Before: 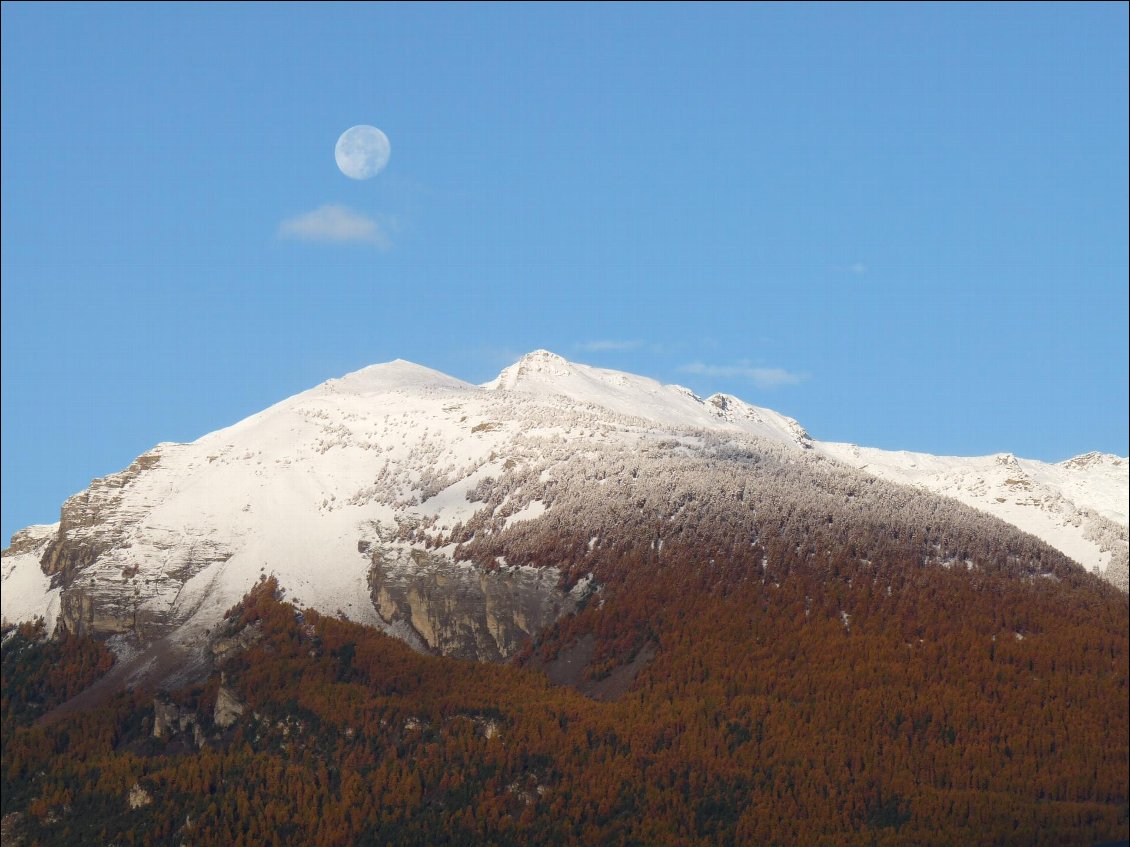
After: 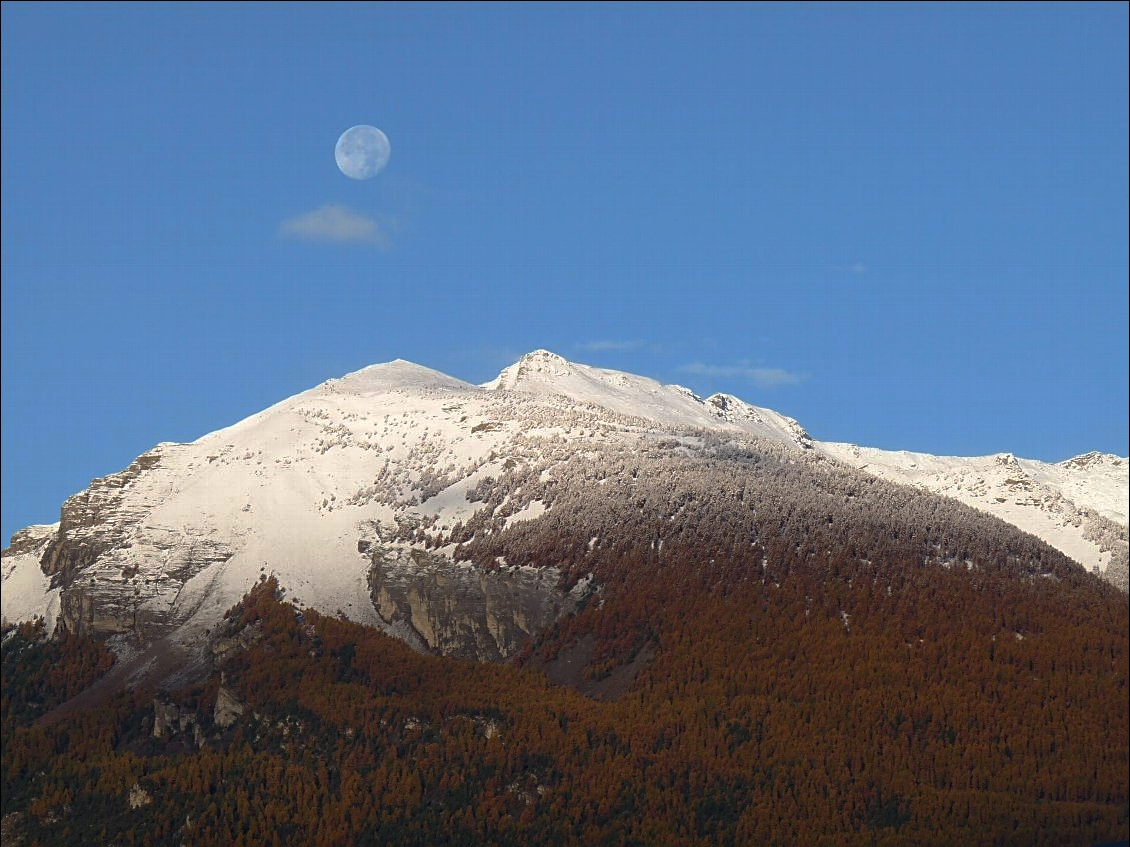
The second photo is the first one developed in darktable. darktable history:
sharpen: on, module defaults
base curve: curves: ch0 [(0, 0) (0.595, 0.418) (1, 1)], preserve colors none
